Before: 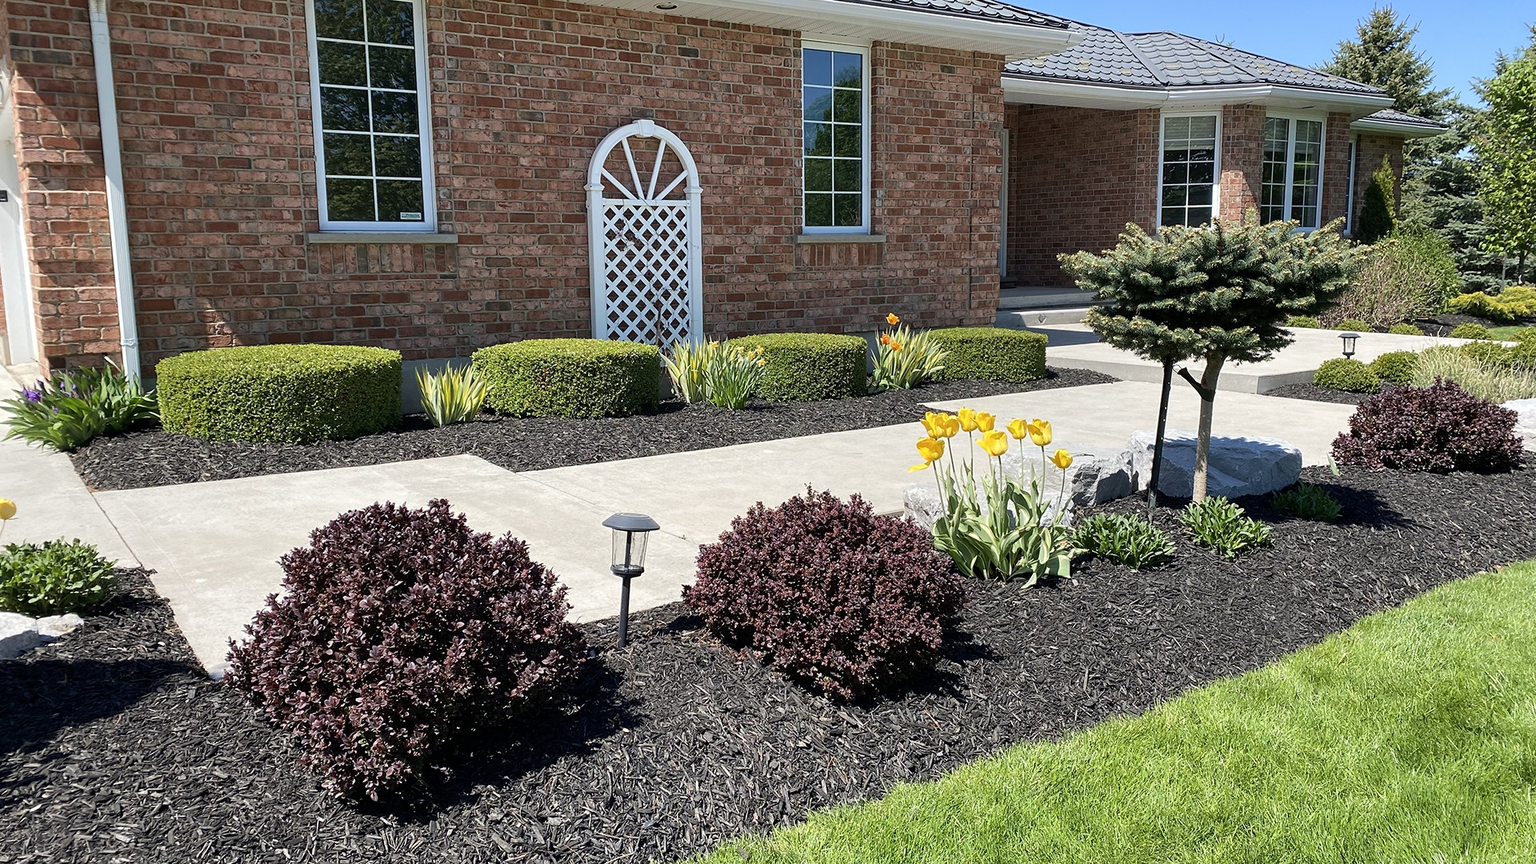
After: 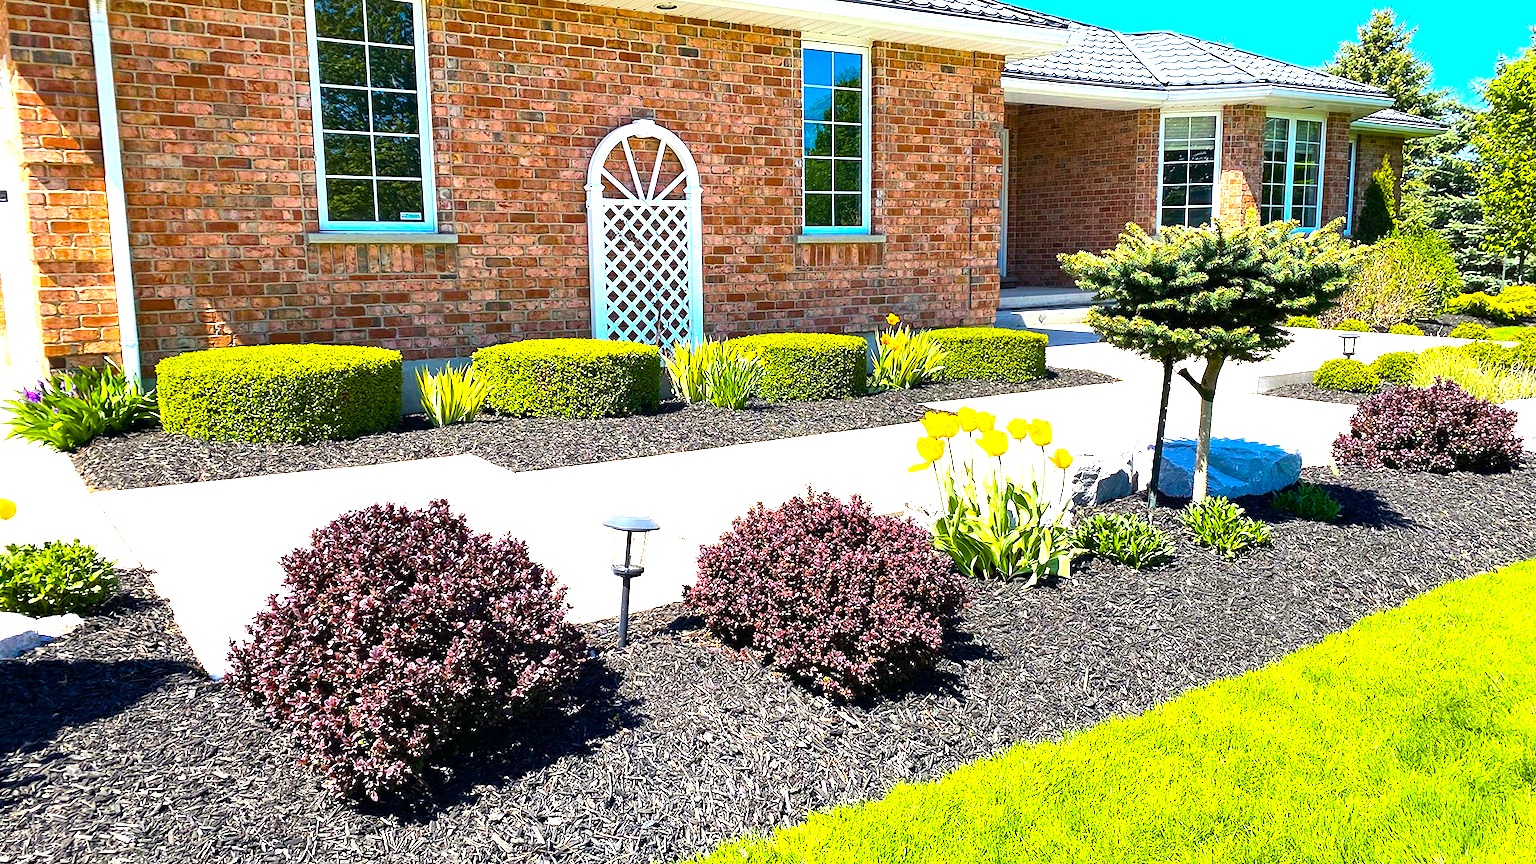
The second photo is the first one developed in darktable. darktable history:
tone equalizer: -8 EV -0.417 EV, -7 EV -0.389 EV, -6 EV -0.333 EV, -5 EV -0.222 EV, -3 EV 0.222 EV, -2 EV 0.333 EV, -1 EV 0.389 EV, +0 EV 0.417 EV, edges refinement/feathering 500, mask exposure compensation -1.57 EV, preserve details no
exposure: black level correction 0, exposure 1.2 EV, compensate highlight preservation false
color balance rgb: linear chroma grading › global chroma 42%, perceptual saturation grading › global saturation 42%, global vibrance 33%
